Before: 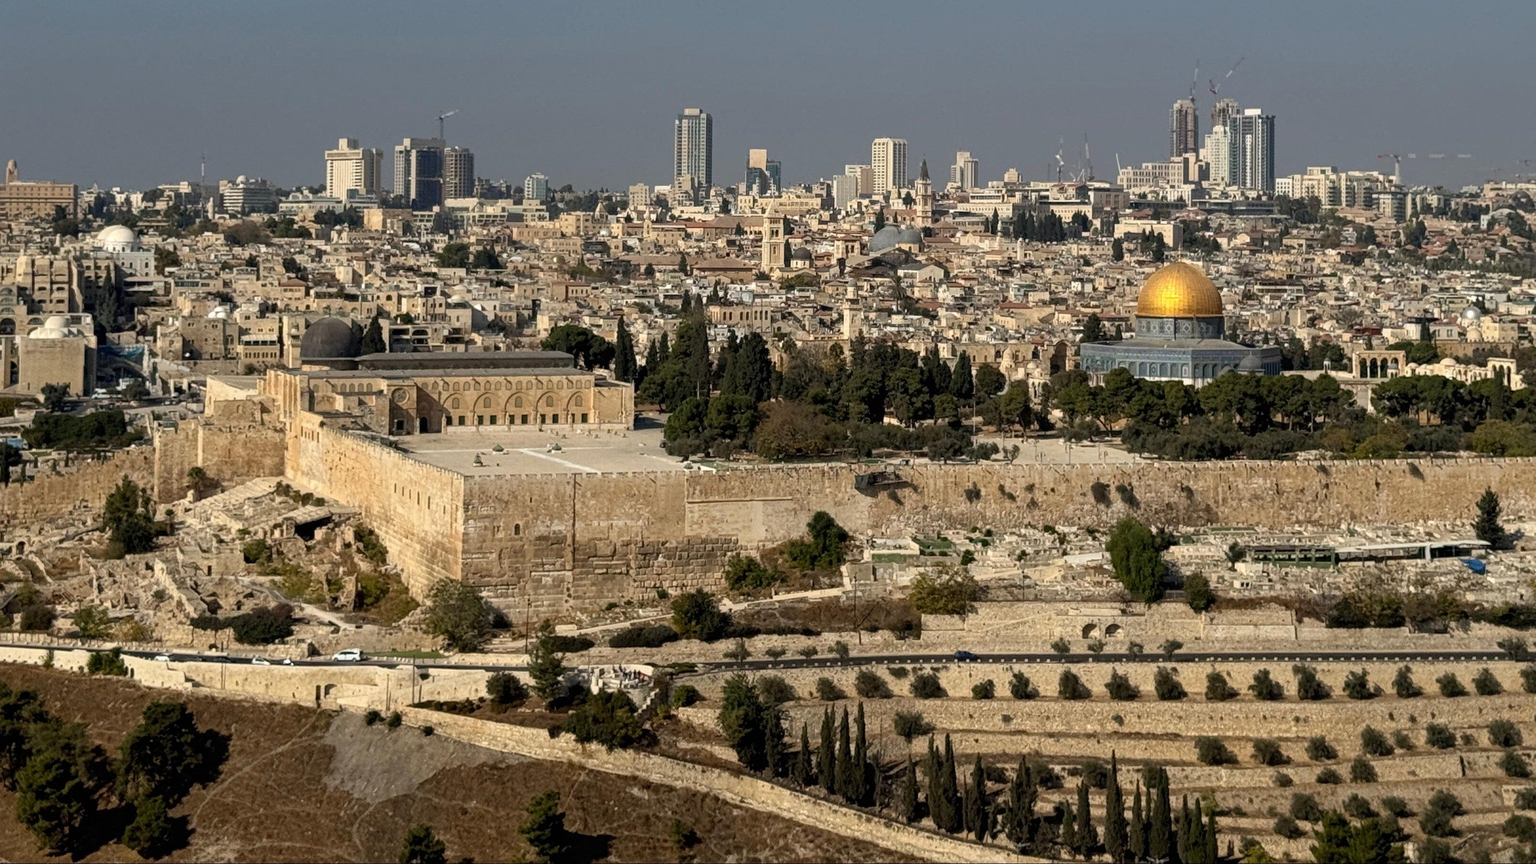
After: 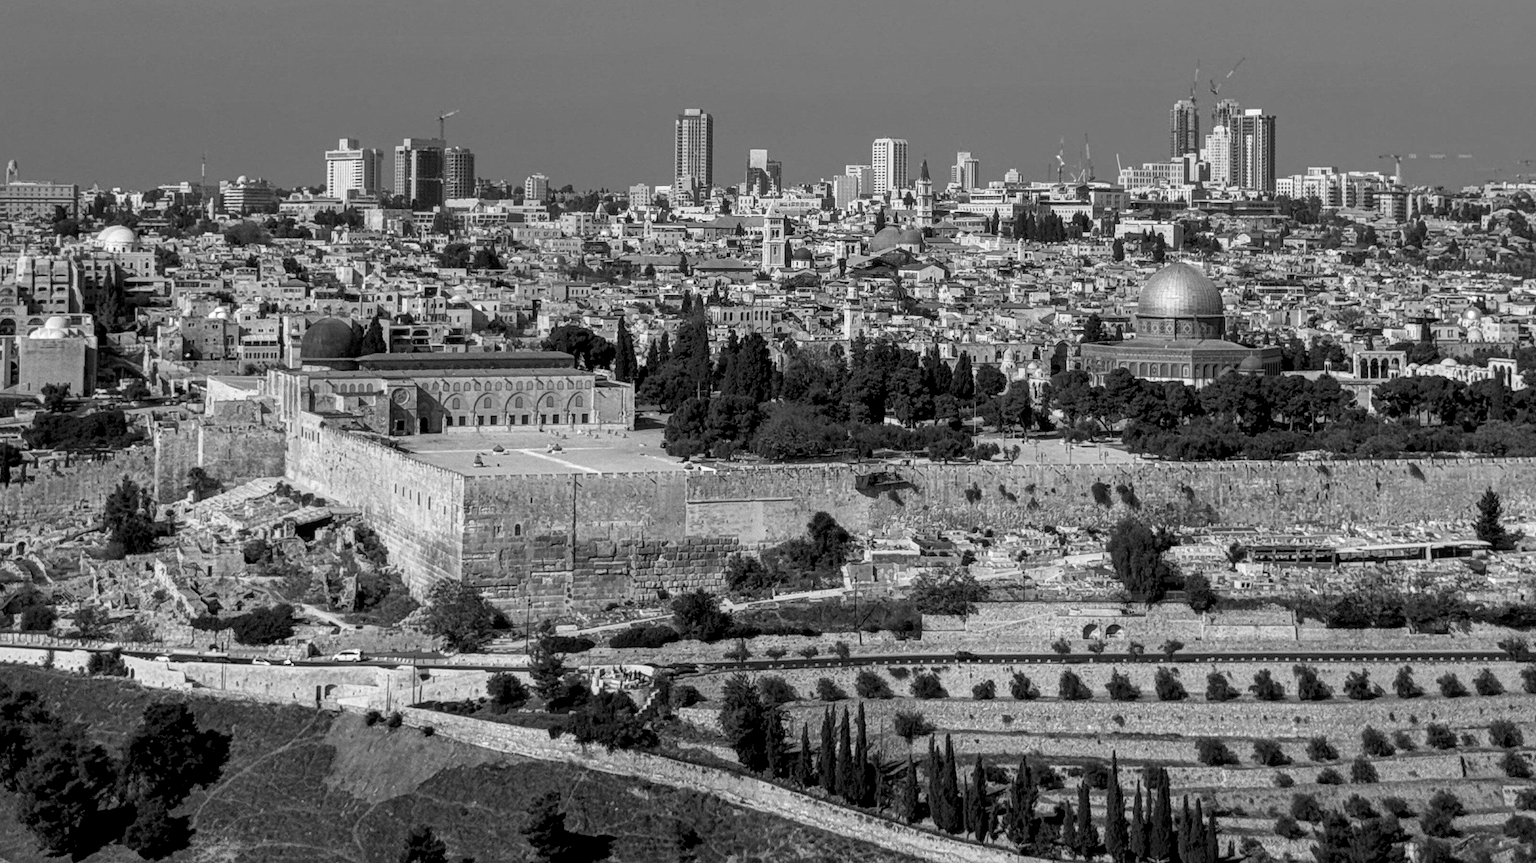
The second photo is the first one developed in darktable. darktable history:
monochrome: on, module defaults
white balance: red 0.925, blue 1.046
local contrast: on, module defaults
